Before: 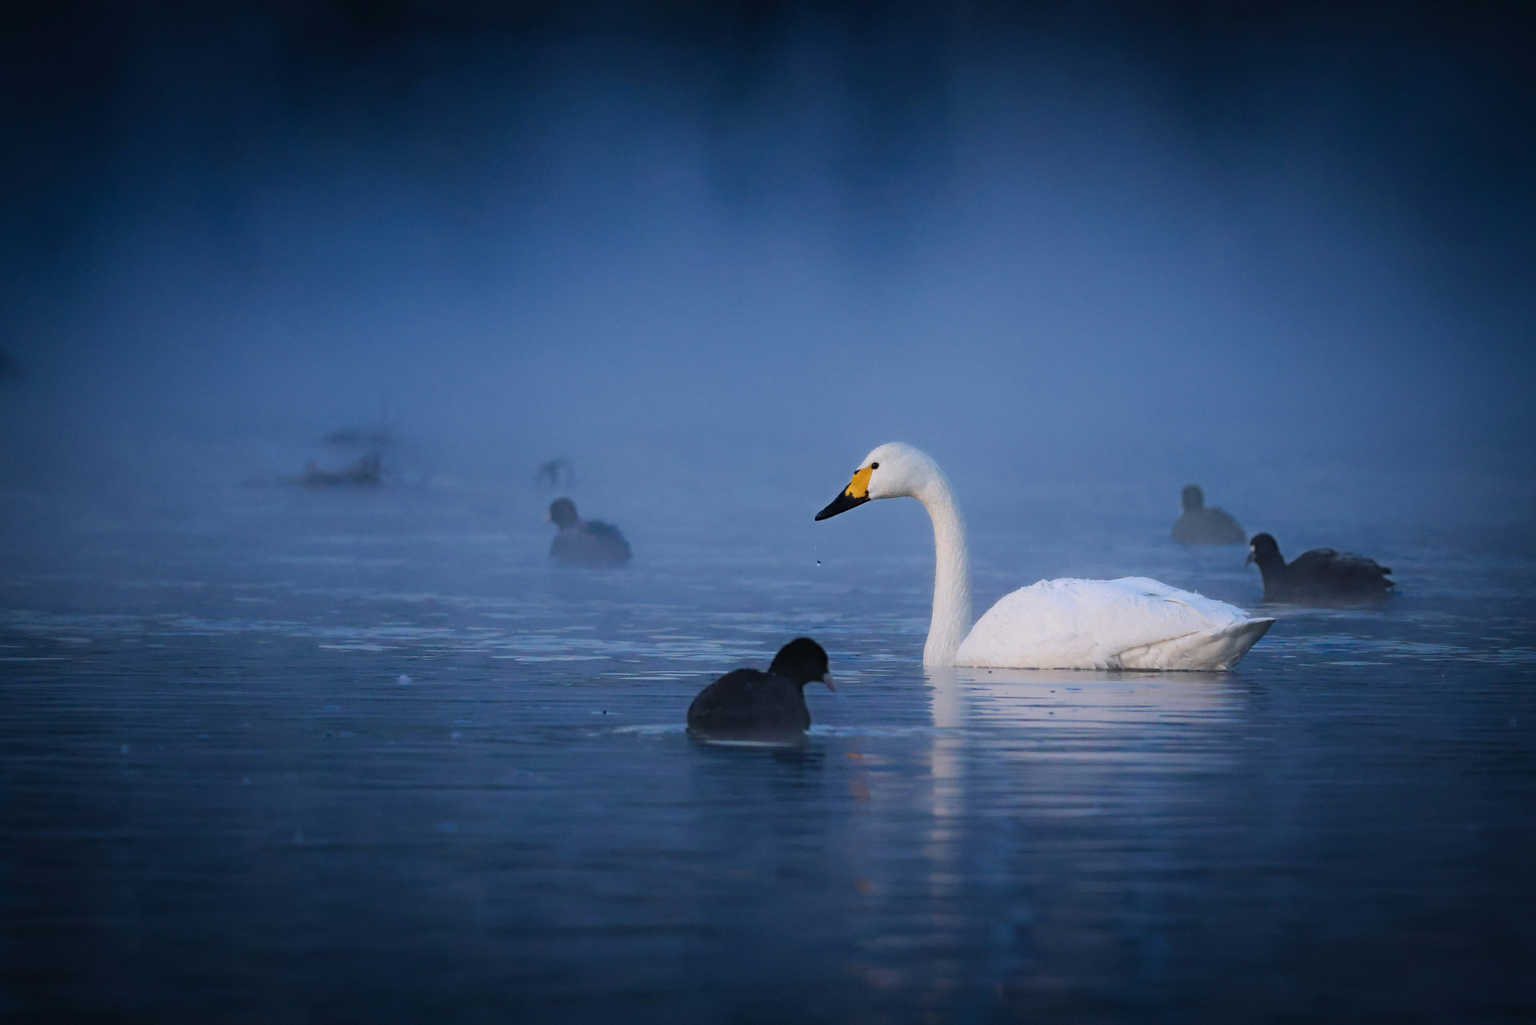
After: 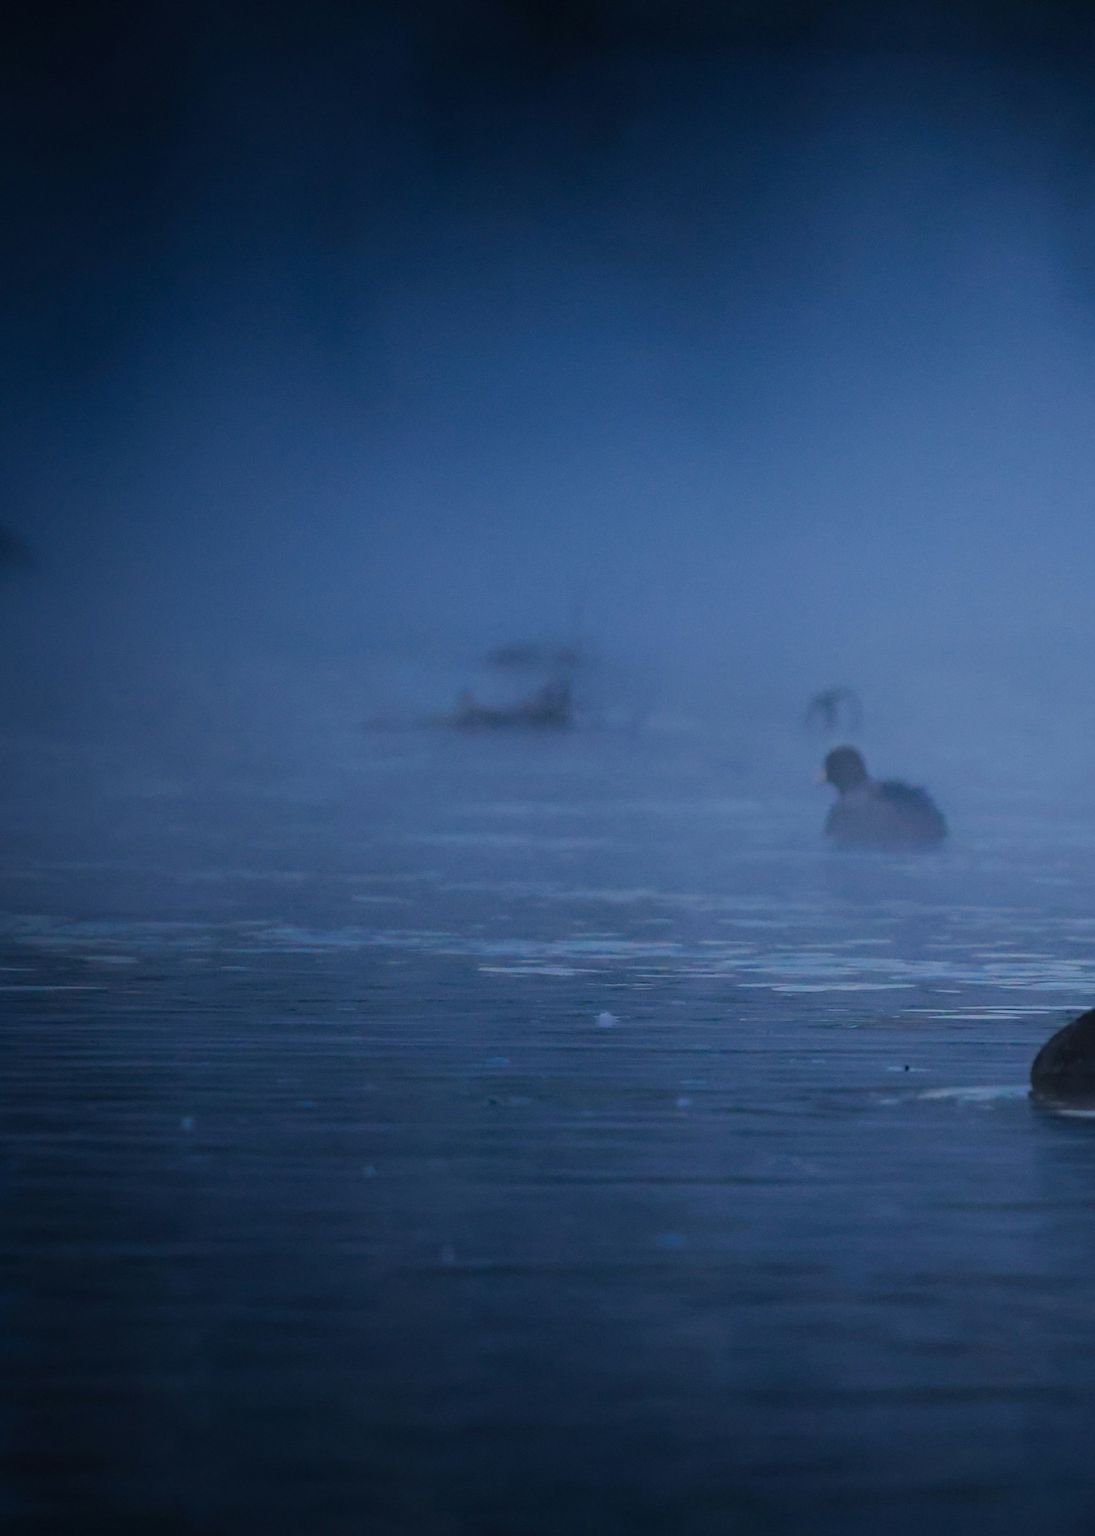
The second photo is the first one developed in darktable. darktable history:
crop and rotate: left 0%, top 0%, right 52.417%
